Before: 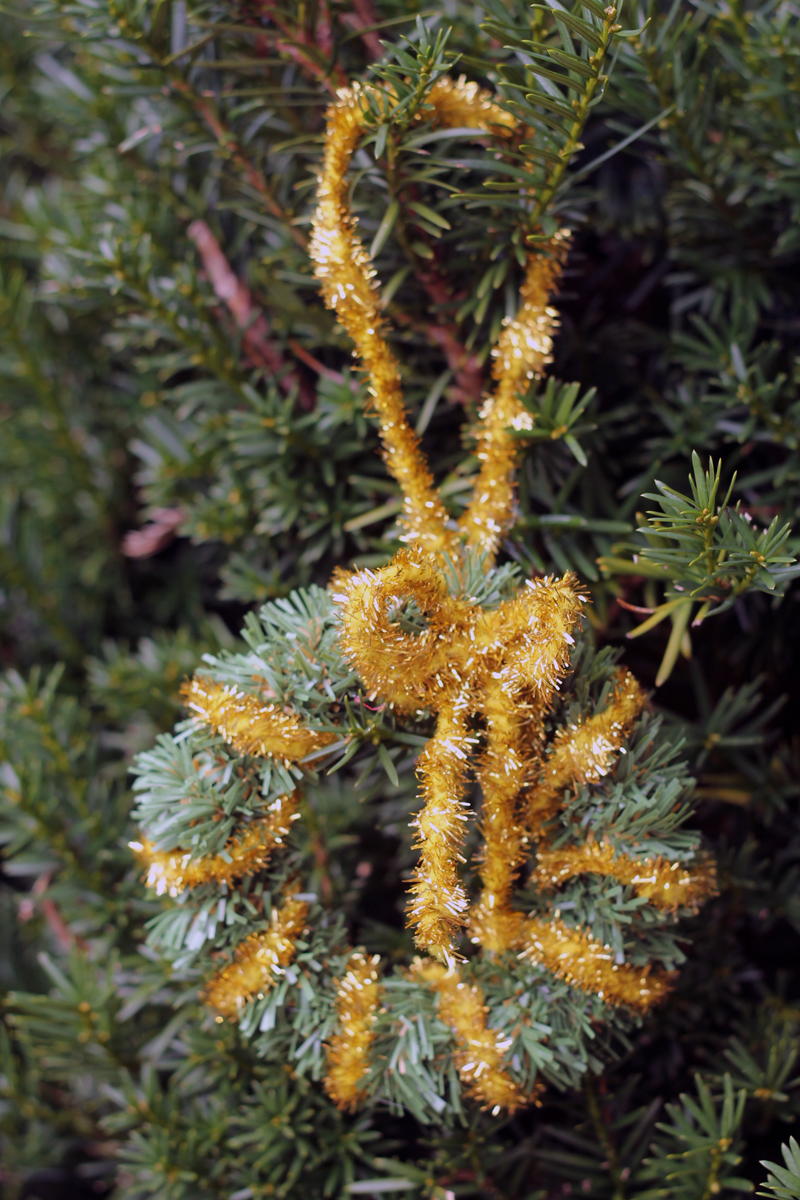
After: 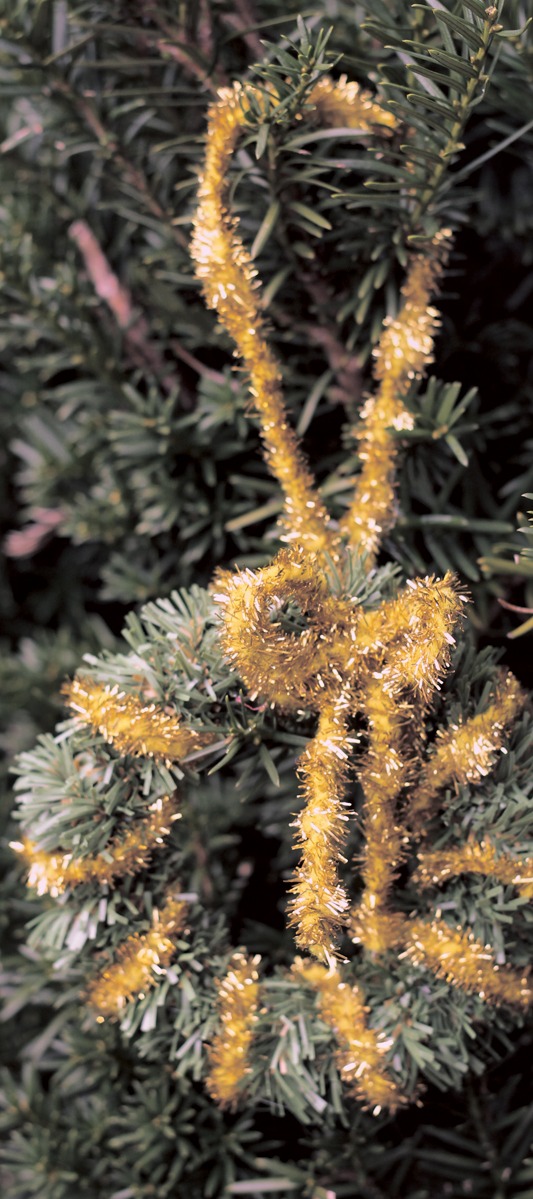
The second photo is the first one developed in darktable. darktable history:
white balance: emerald 1
crop and rotate: left 15.055%, right 18.278%
split-toning: shadows › hue 201.6°, shadows › saturation 0.16, highlights › hue 50.4°, highlights › saturation 0.2, balance -49.9
color correction: highlights a* 6.27, highlights b* 8.19, shadows a* 5.94, shadows b* 7.23, saturation 0.9
bloom: size 3%, threshold 100%, strength 0%
local contrast: mode bilateral grid, contrast 25, coarseness 60, detail 151%, midtone range 0.2
